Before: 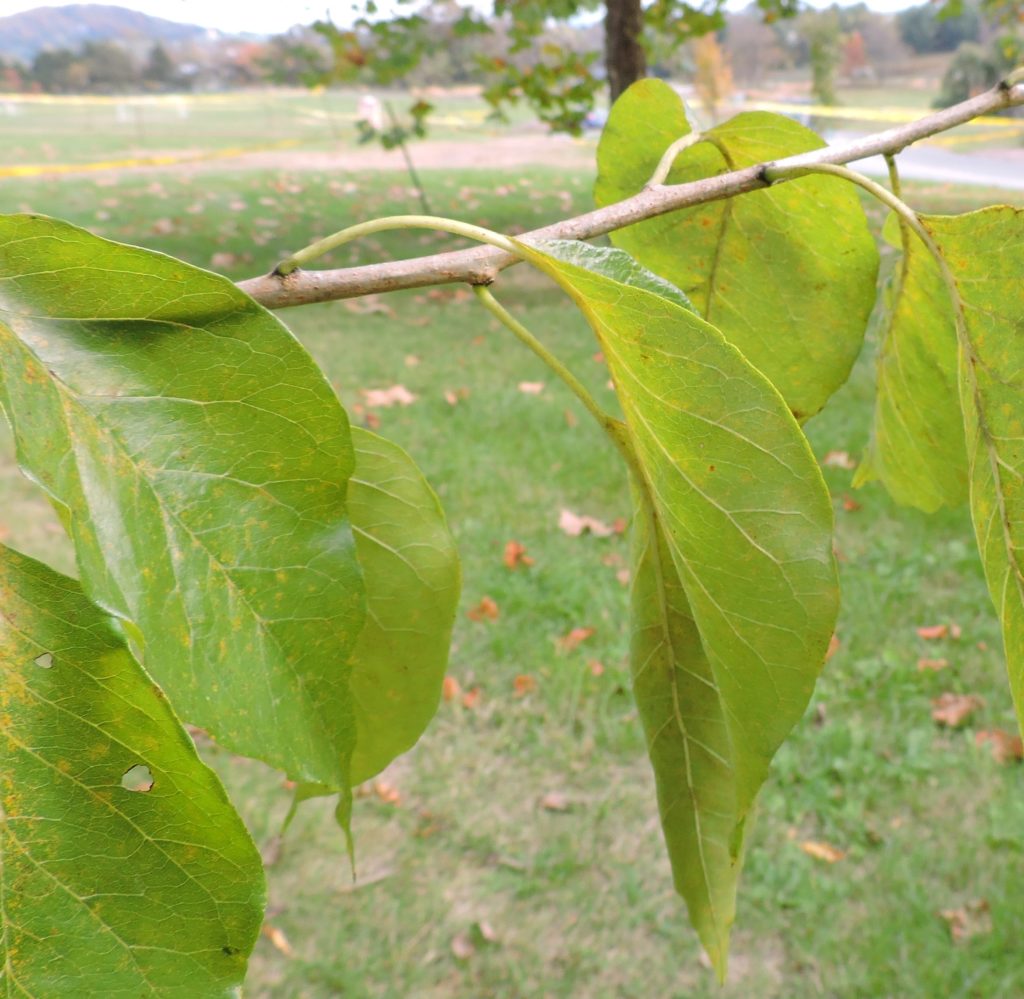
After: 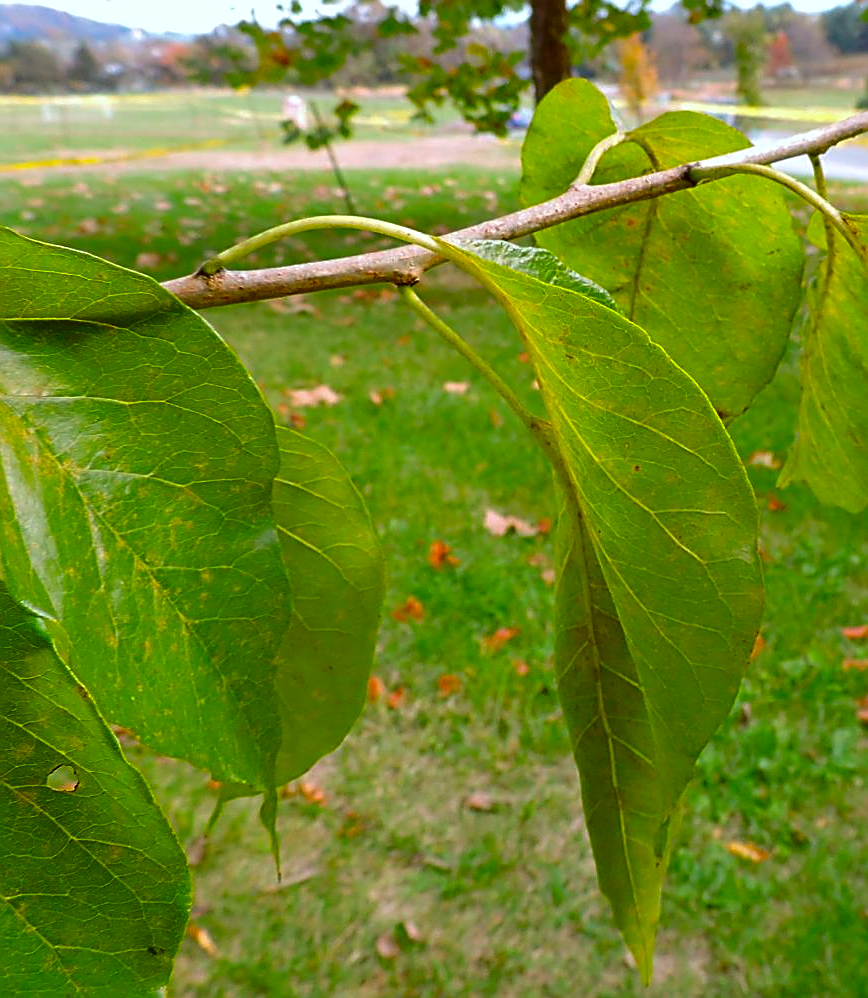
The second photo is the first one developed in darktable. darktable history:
crop: left 7.341%, right 7.809%
color balance rgb: perceptual saturation grading › global saturation 30.229%, global vibrance 20%
contrast brightness saturation: brightness -0.255, saturation 0.201
color correction: highlights a* -5.01, highlights b* -4.3, shadows a* 3.82, shadows b* 4.5
sharpen: amount 1
